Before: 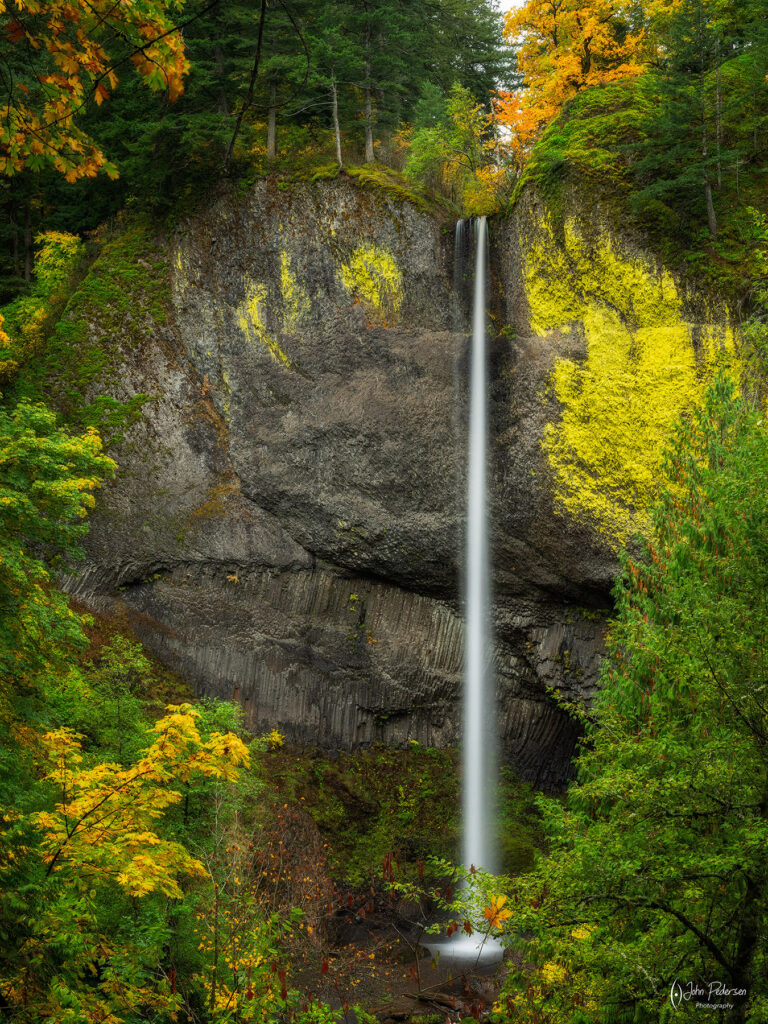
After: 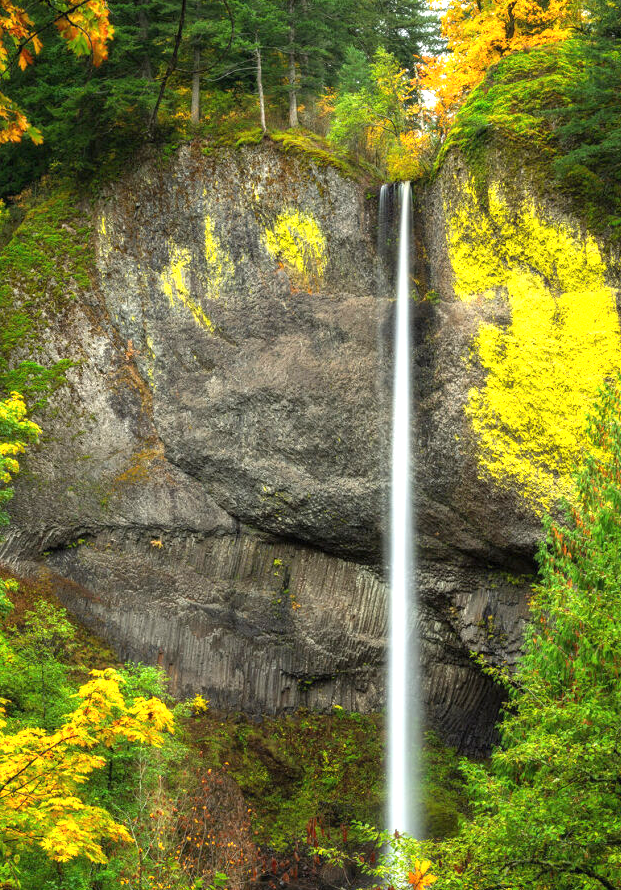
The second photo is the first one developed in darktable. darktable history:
crop: left 9.929%, top 3.475%, right 9.188%, bottom 9.529%
exposure: black level correction 0, exposure 1.1 EV, compensate exposure bias true, compensate highlight preservation false
